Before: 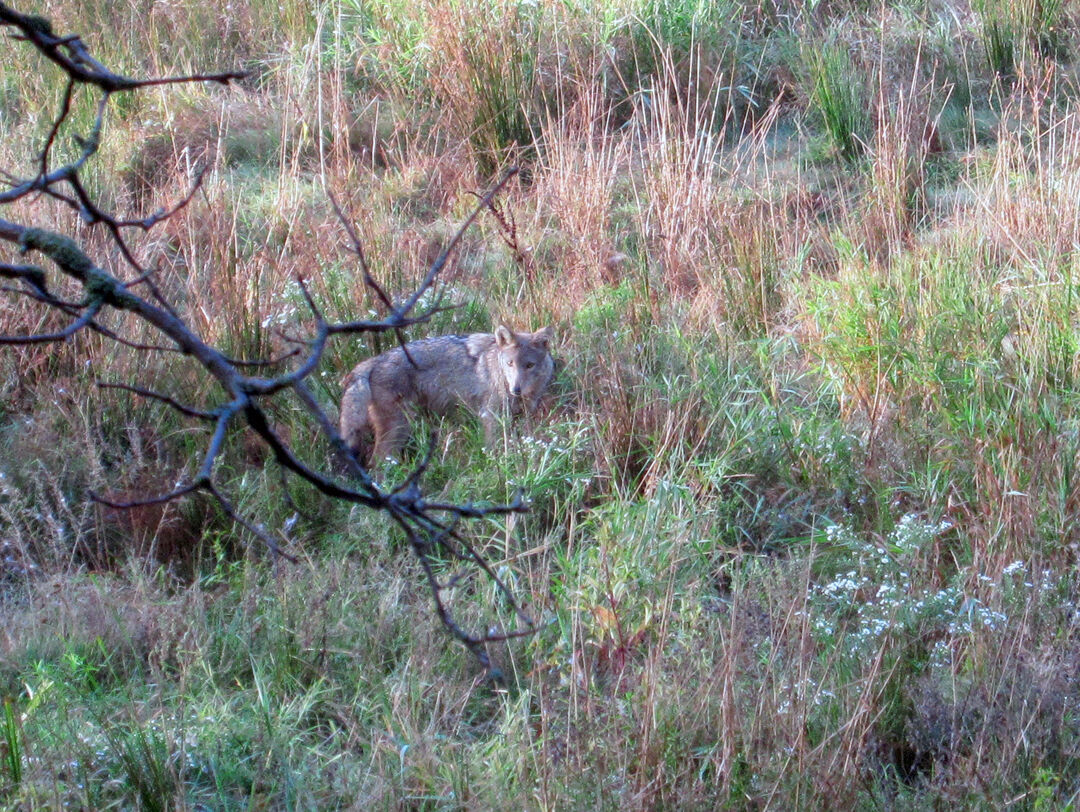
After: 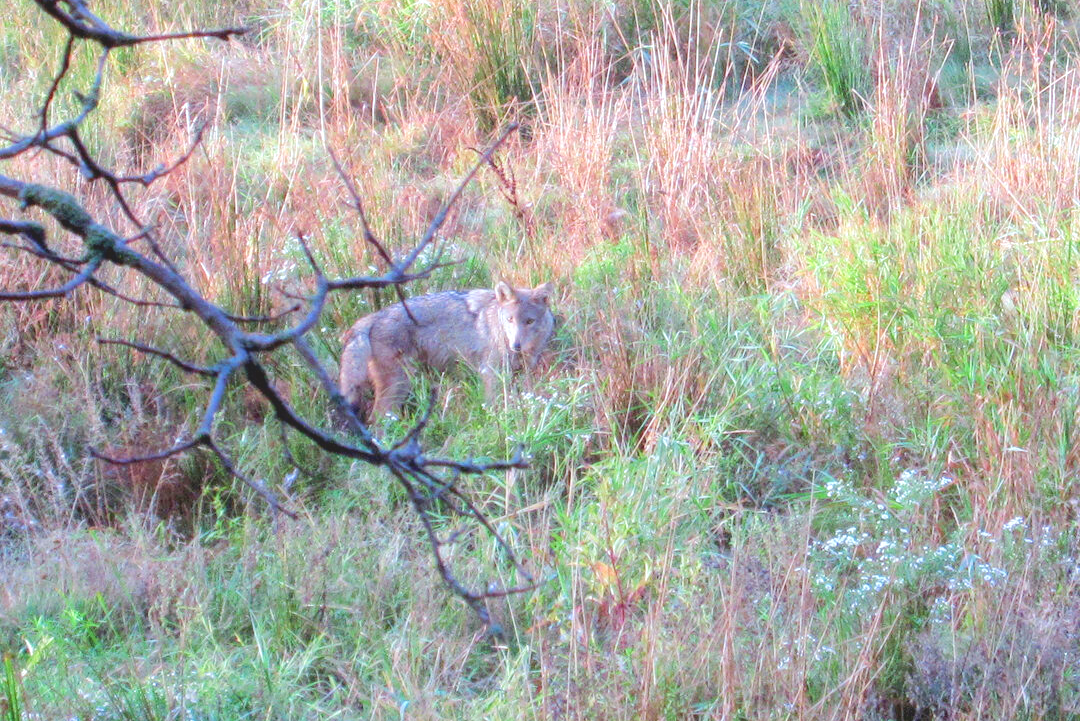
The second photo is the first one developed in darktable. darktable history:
velvia: strength 14.57%
crop and rotate: top 5.481%, bottom 5.674%
levels: levels [0, 0.51, 1]
tone curve: curves: ch0 [(0, 0.137) (1, 1)], color space Lab, independent channels, preserve colors none
tone equalizer: -8 EV 1.02 EV, -7 EV 0.975 EV, -6 EV 1.04 EV, -5 EV 1.01 EV, -4 EV 1.03 EV, -3 EV 0.73 EV, -2 EV 0.526 EV, -1 EV 0.226 EV, edges refinement/feathering 500, mask exposure compensation -1.57 EV, preserve details no
